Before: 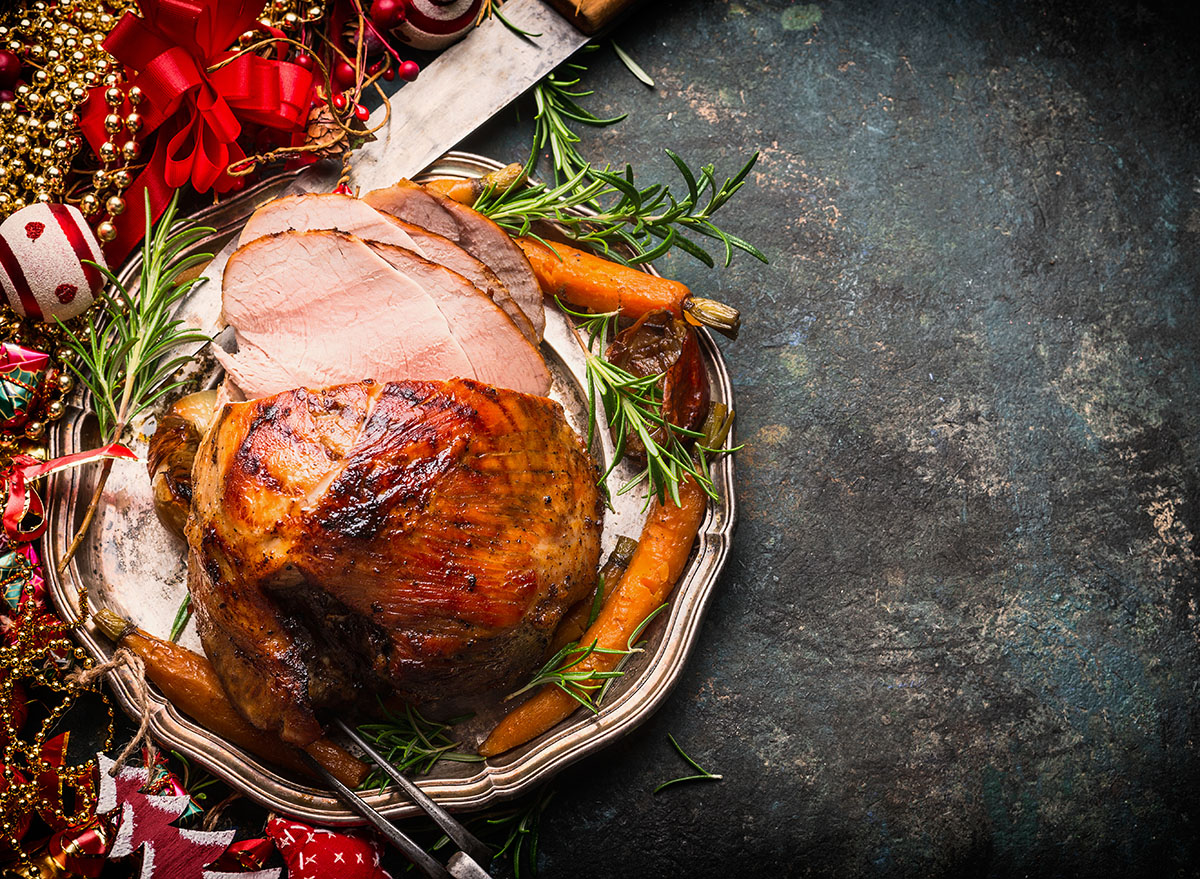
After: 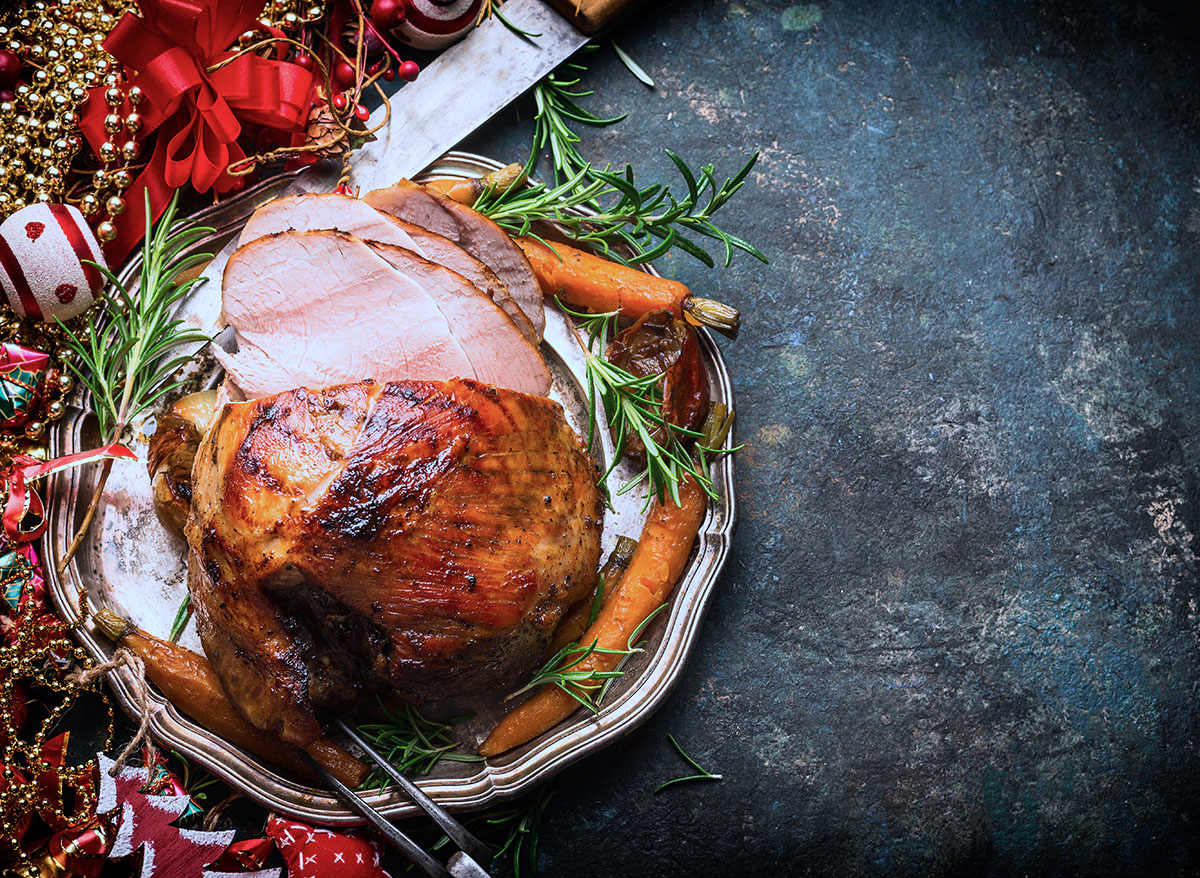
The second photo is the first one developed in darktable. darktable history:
crop: bottom 0.063%
color calibration: illuminant custom, x 0.389, y 0.387, temperature 3797 K, gamut compression 1.65
